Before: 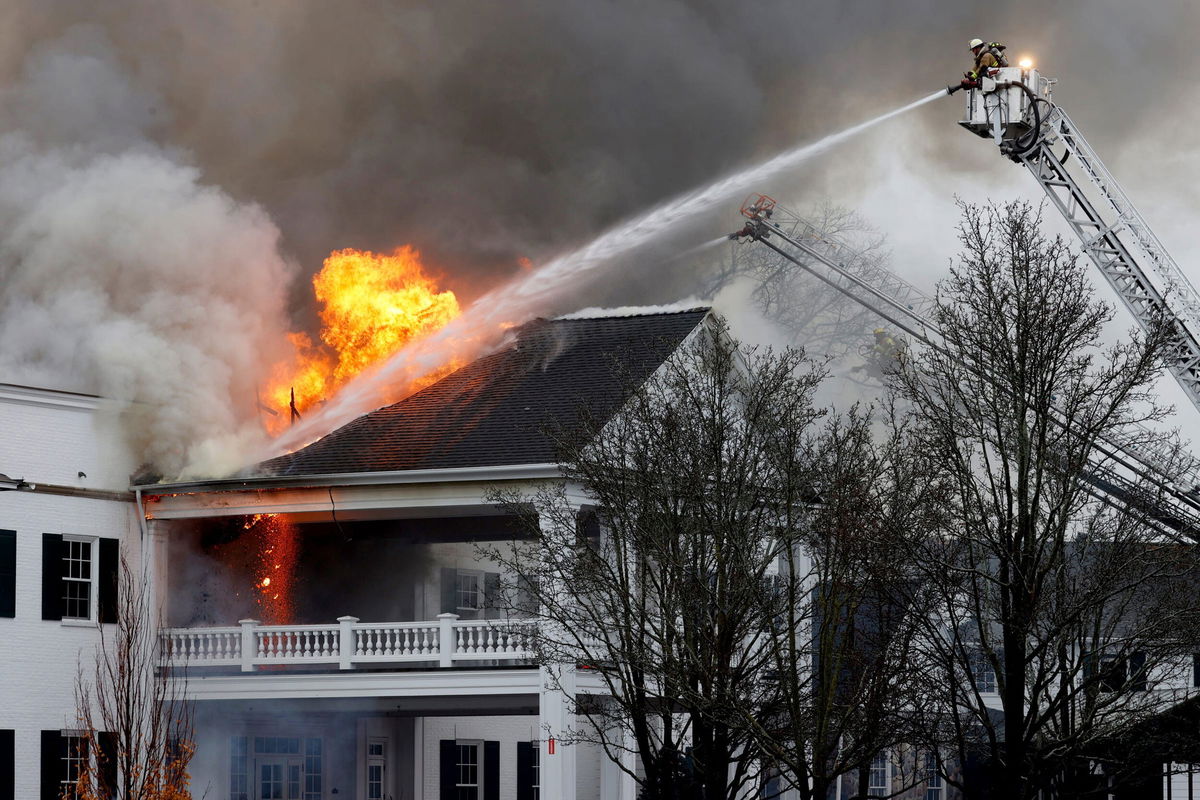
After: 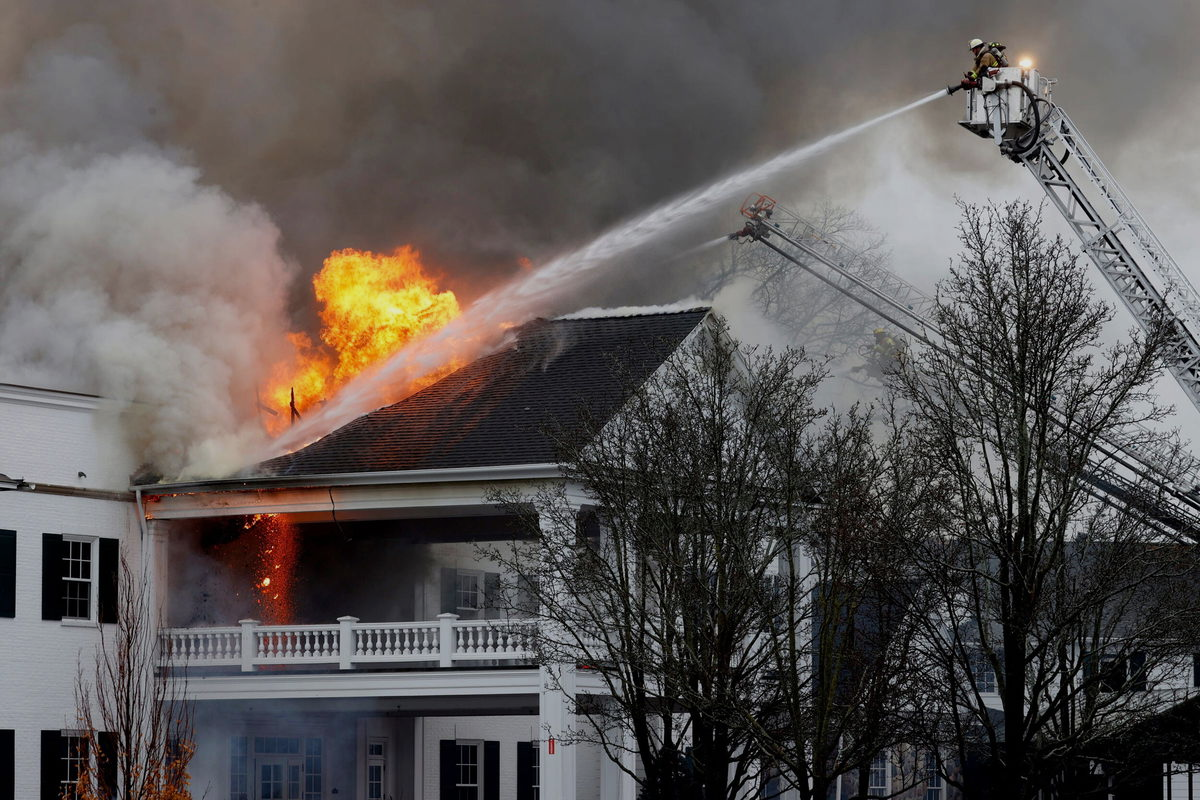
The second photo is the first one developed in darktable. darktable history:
exposure: exposure -0.359 EV, compensate exposure bias true, compensate highlight preservation false
